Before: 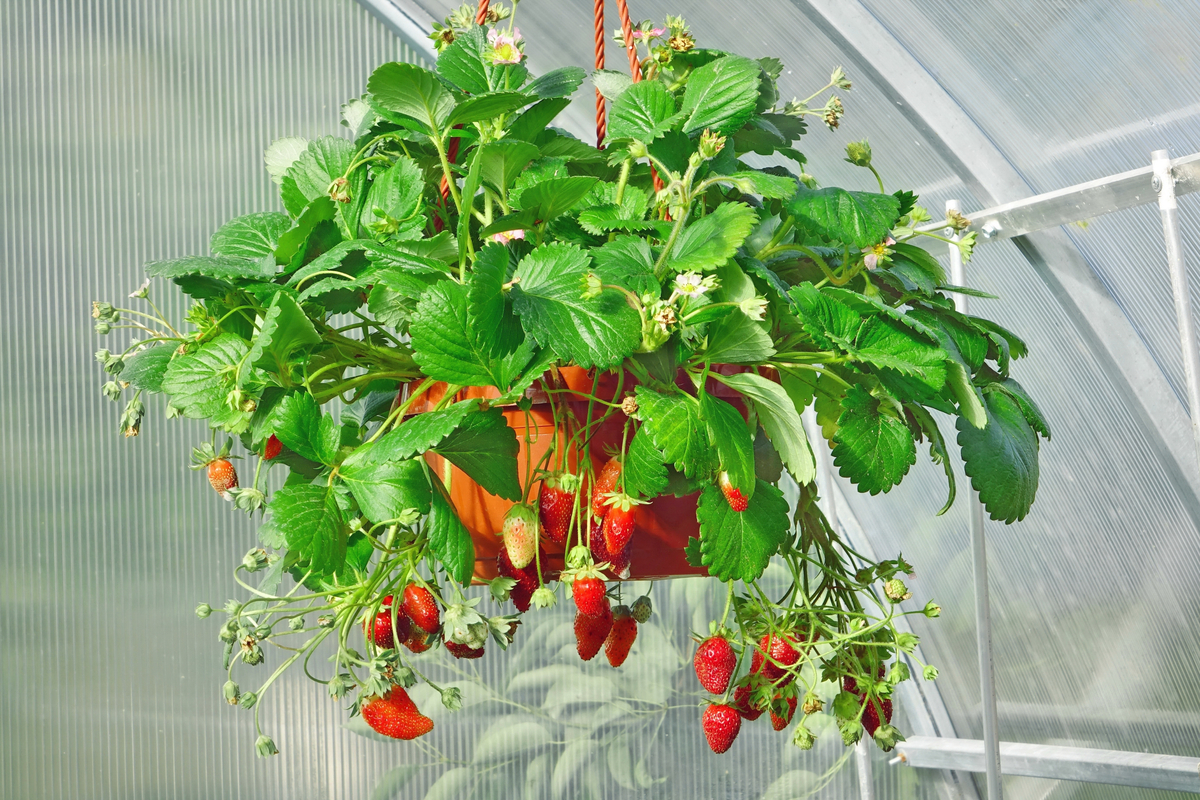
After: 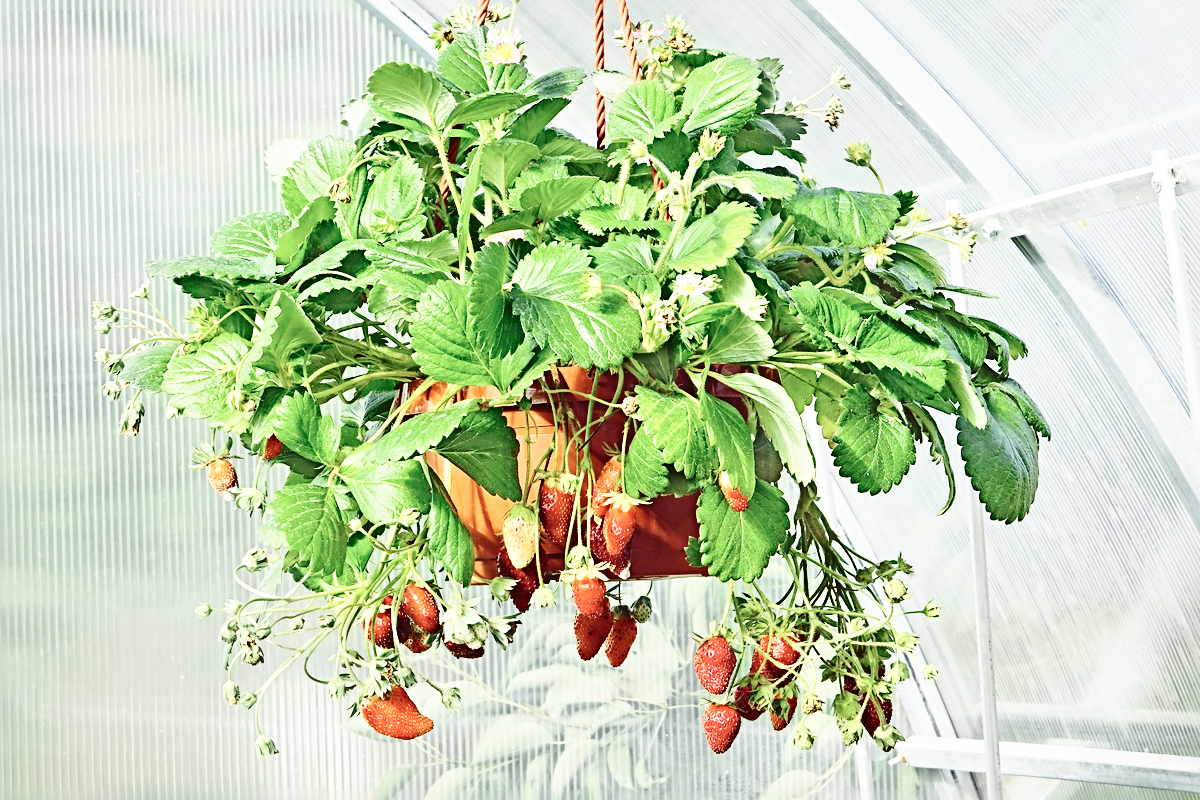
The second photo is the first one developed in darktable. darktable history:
base curve: curves: ch0 [(0, 0) (0.028, 0.03) (0.121, 0.232) (0.46, 0.748) (0.859, 0.968) (1, 1)], preserve colors none
contrast brightness saturation: contrast 0.25, saturation -0.31
sharpen: radius 4
